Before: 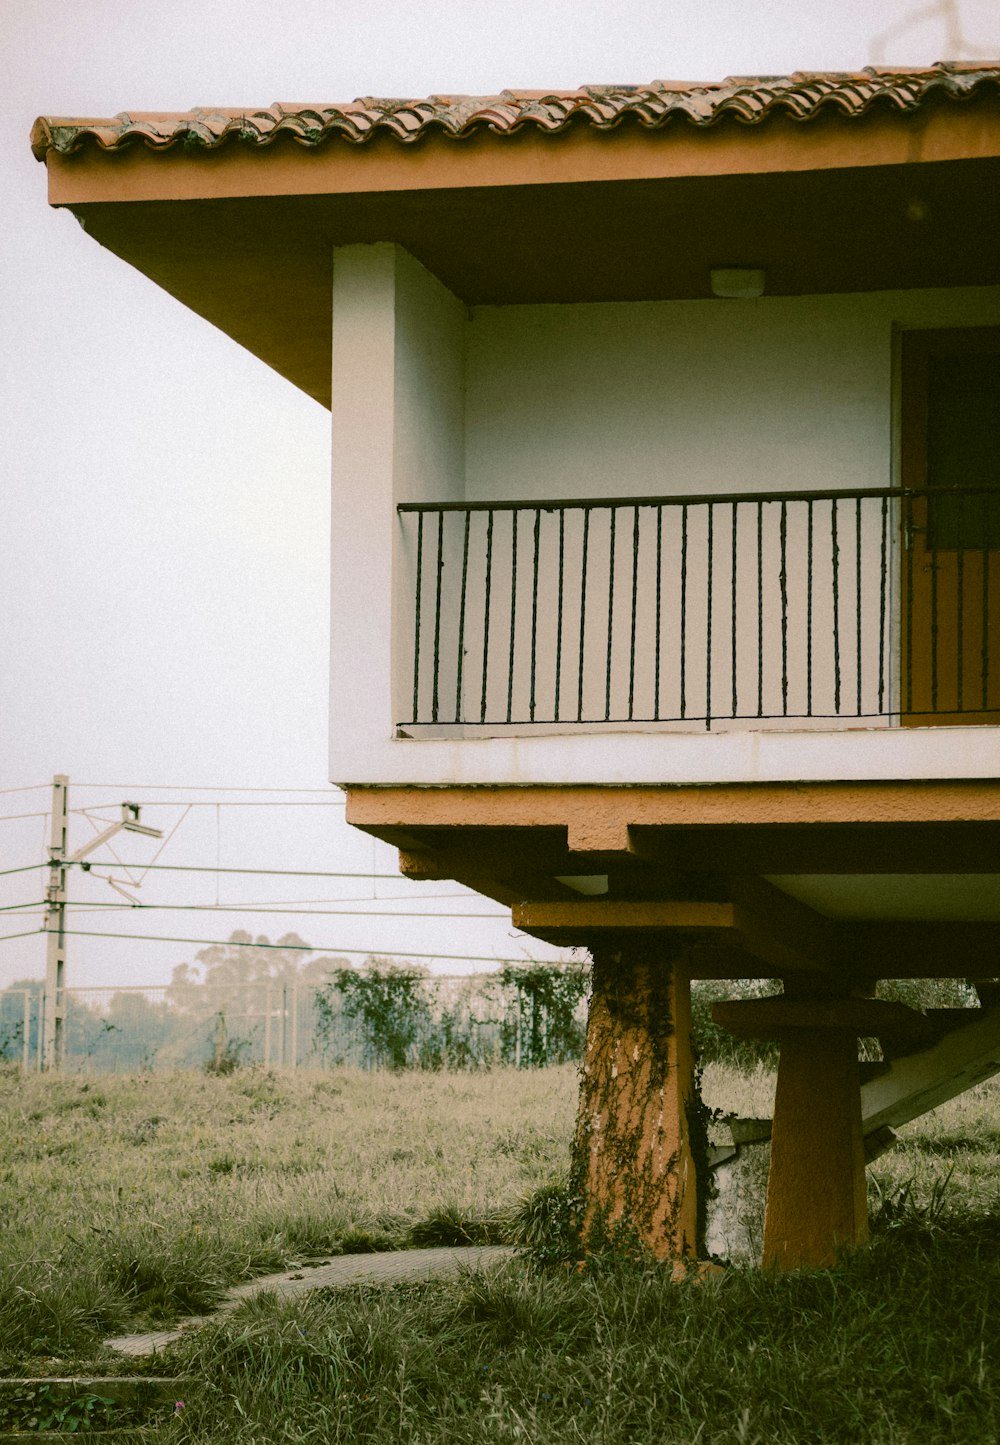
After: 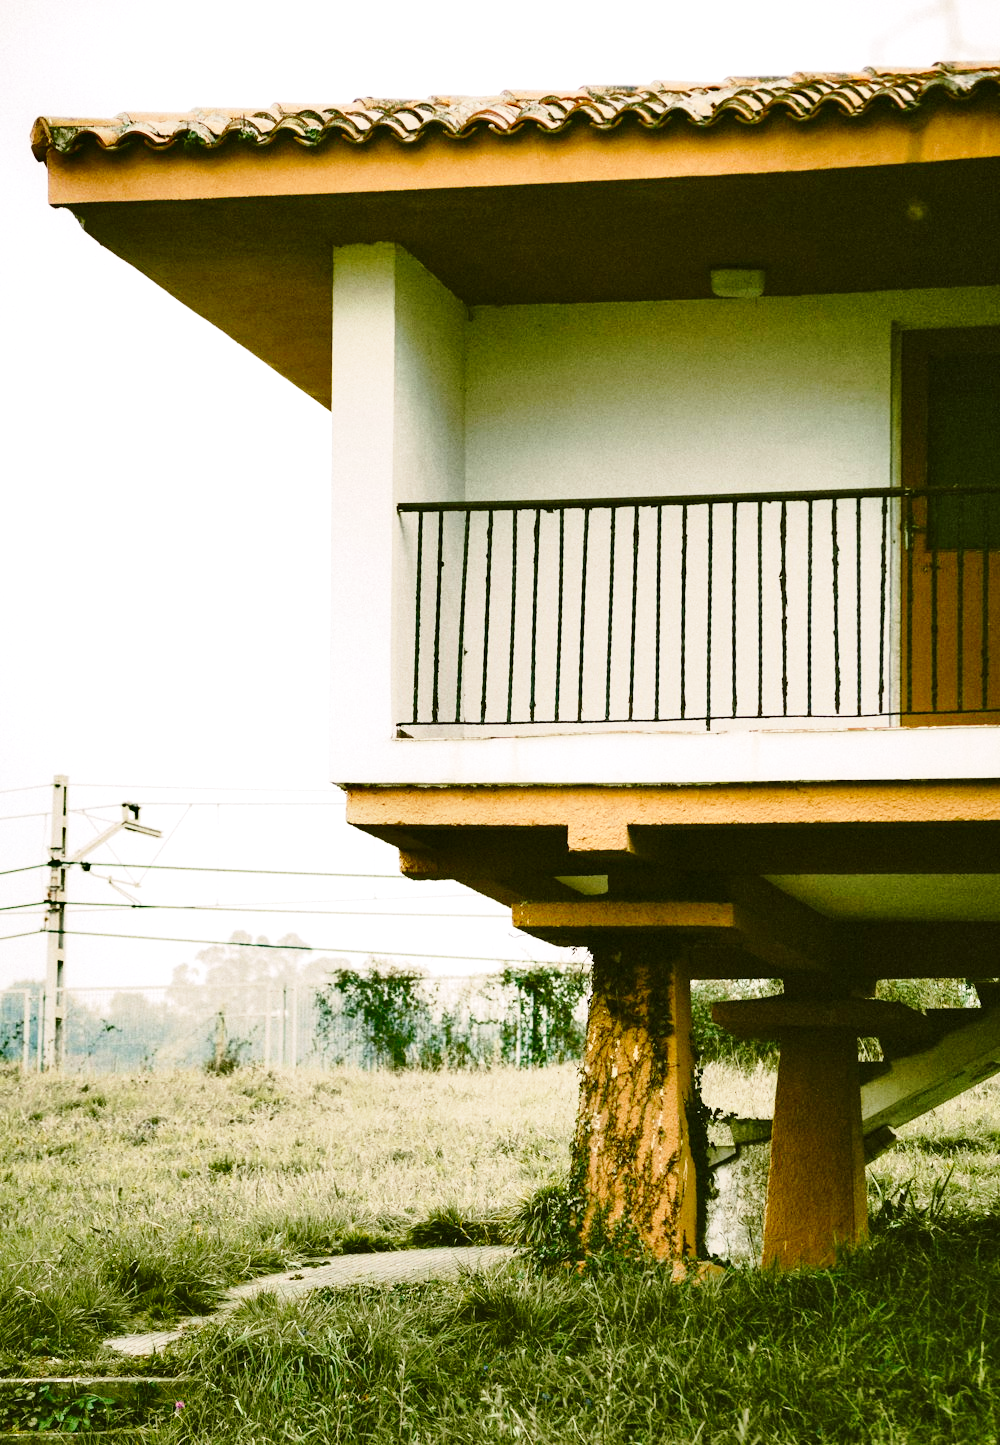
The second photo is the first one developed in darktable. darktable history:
base curve: curves: ch0 [(0, 0) (0.028, 0.03) (0.121, 0.232) (0.46, 0.748) (0.859, 0.968) (1, 1)], preserve colors none
exposure: black level correction 0.001, exposure 0.499 EV, compensate highlight preservation false
shadows and highlights: highlights color adjustment 49.26%, soften with gaussian
